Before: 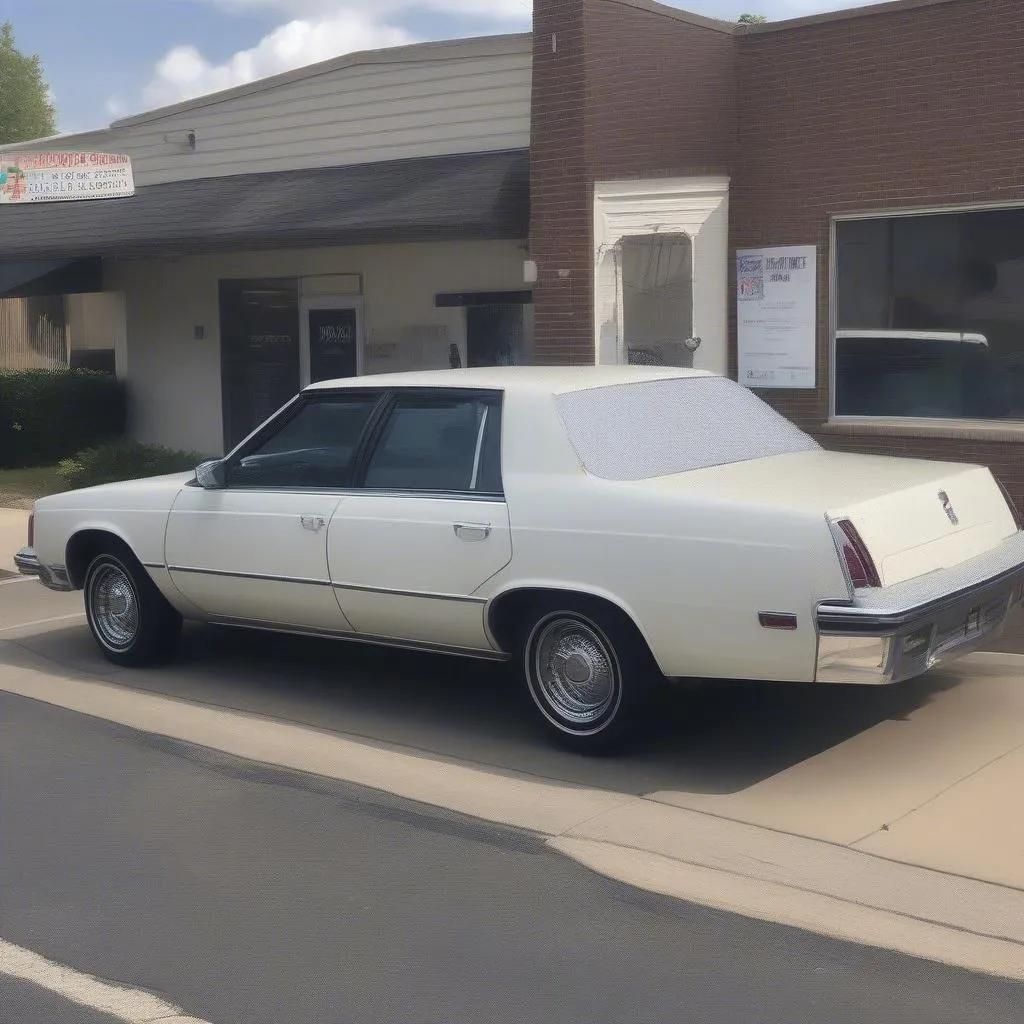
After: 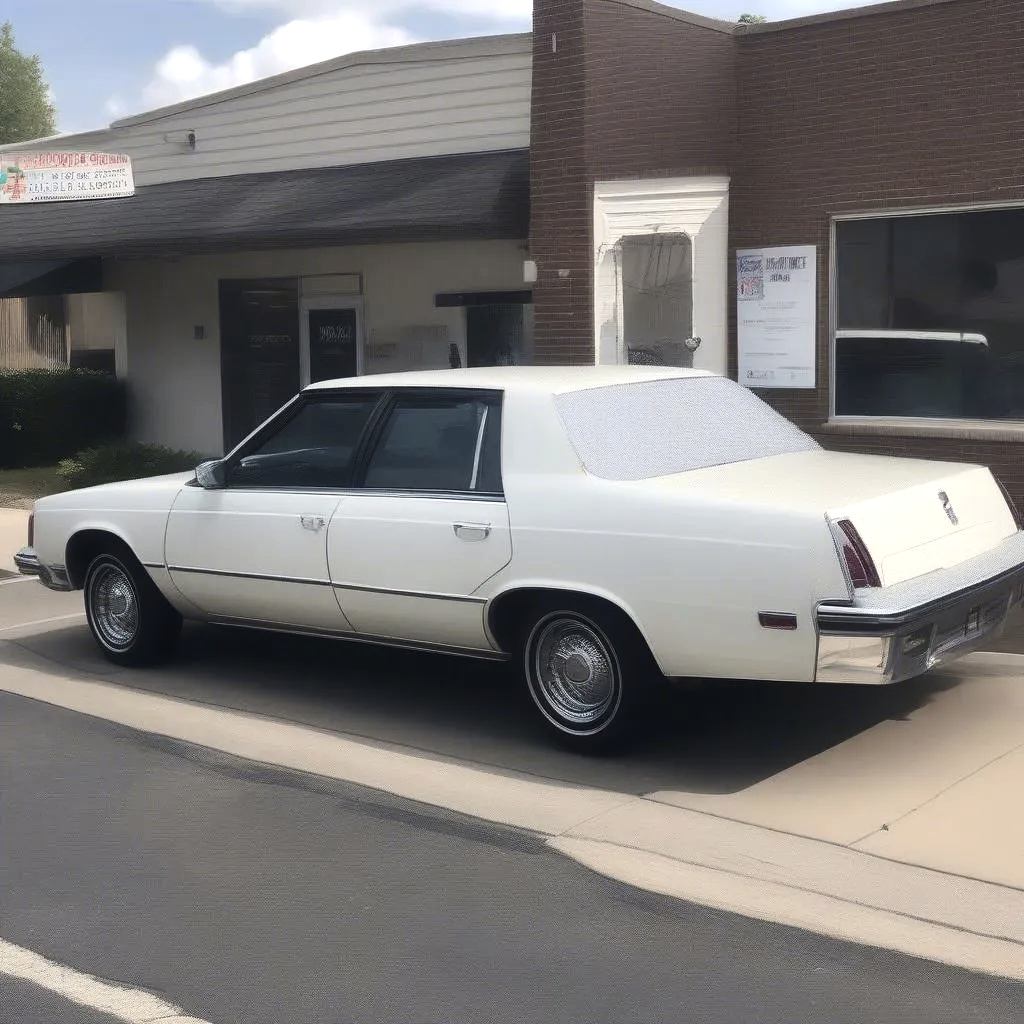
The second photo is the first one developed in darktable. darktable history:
tone equalizer: -8 EV -0.417 EV, -7 EV -0.389 EV, -6 EV -0.333 EV, -5 EV -0.222 EV, -3 EV 0.222 EV, -2 EV 0.333 EV, -1 EV 0.389 EV, +0 EV 0.417 EV, edges refinement/feathering 500, mask exposure compensation -1.57 EV, preserve details no
contrast brightness saturation: contrast 0.11, saturation -0.17
